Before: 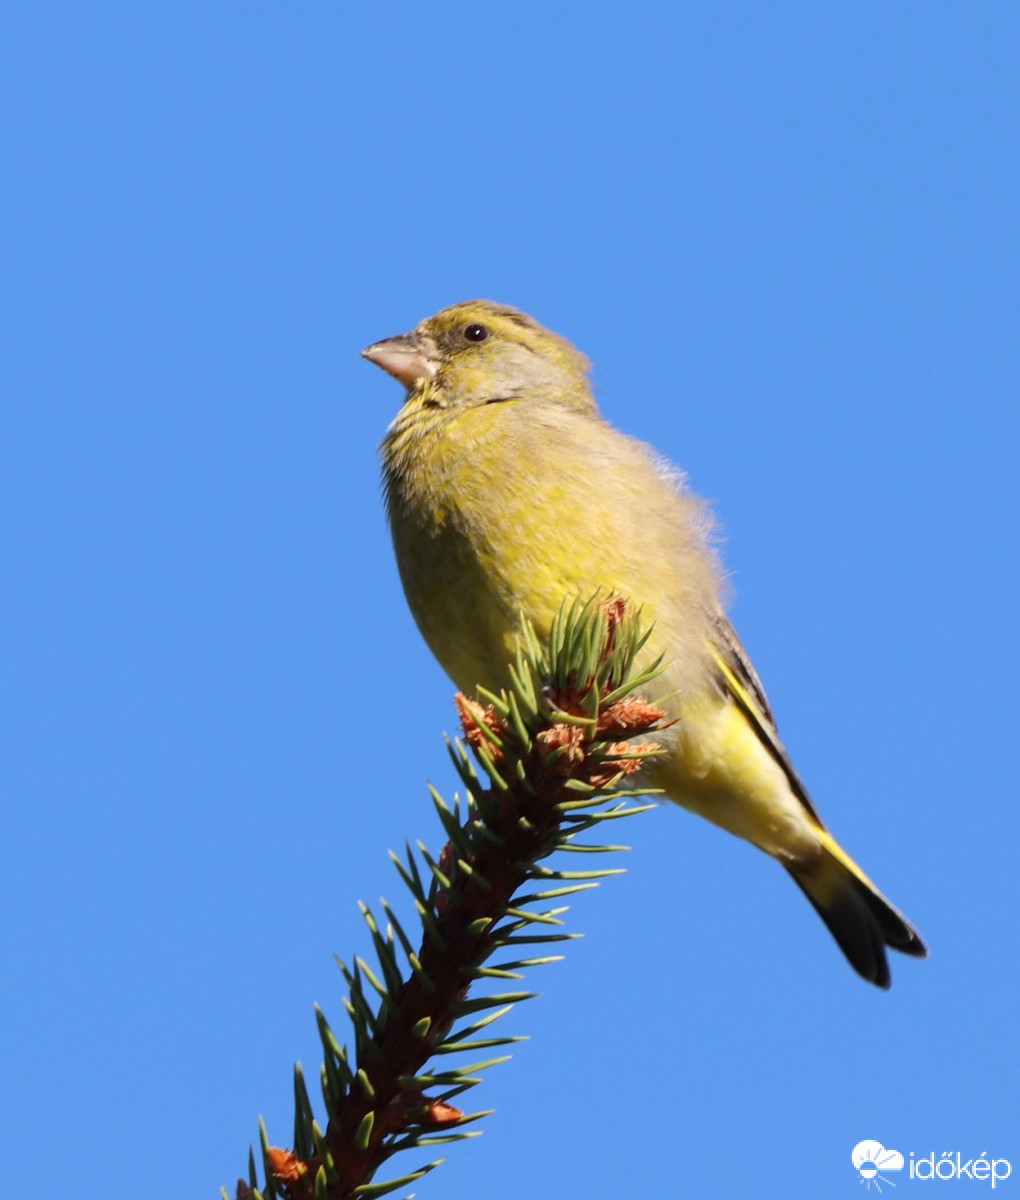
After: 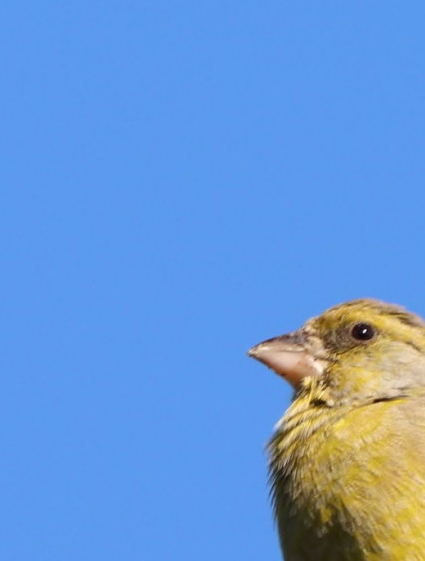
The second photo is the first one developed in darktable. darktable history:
crop and rotate: left 11.154%, top 0.087%, right 47.085%, bottom 53.134%
